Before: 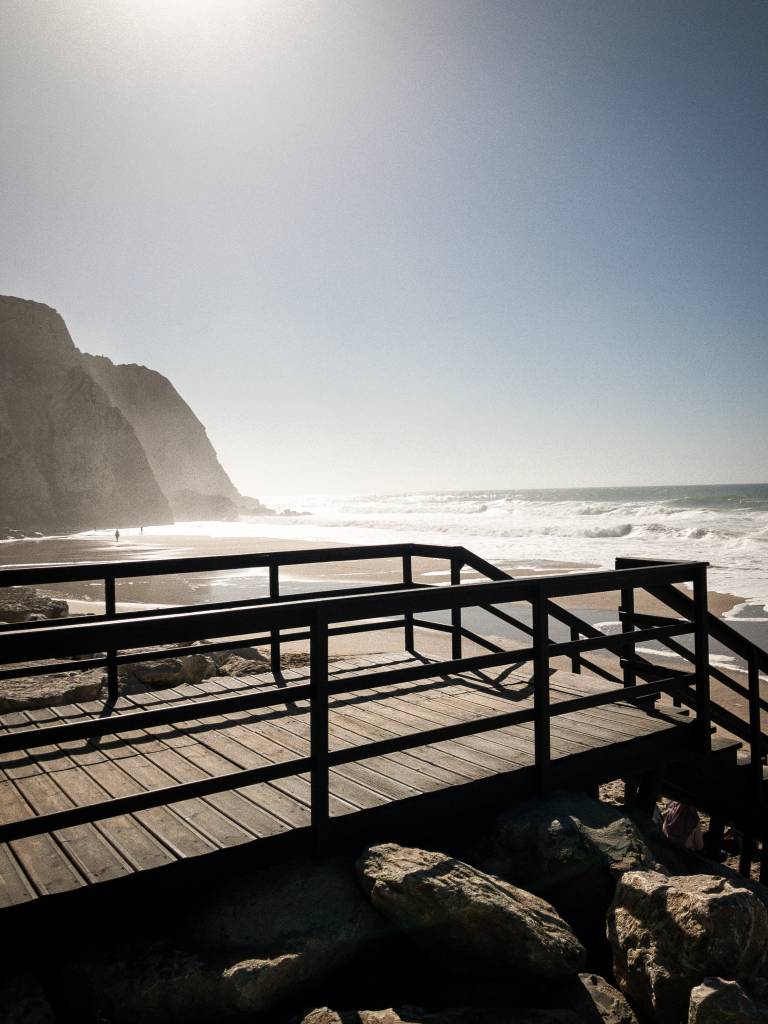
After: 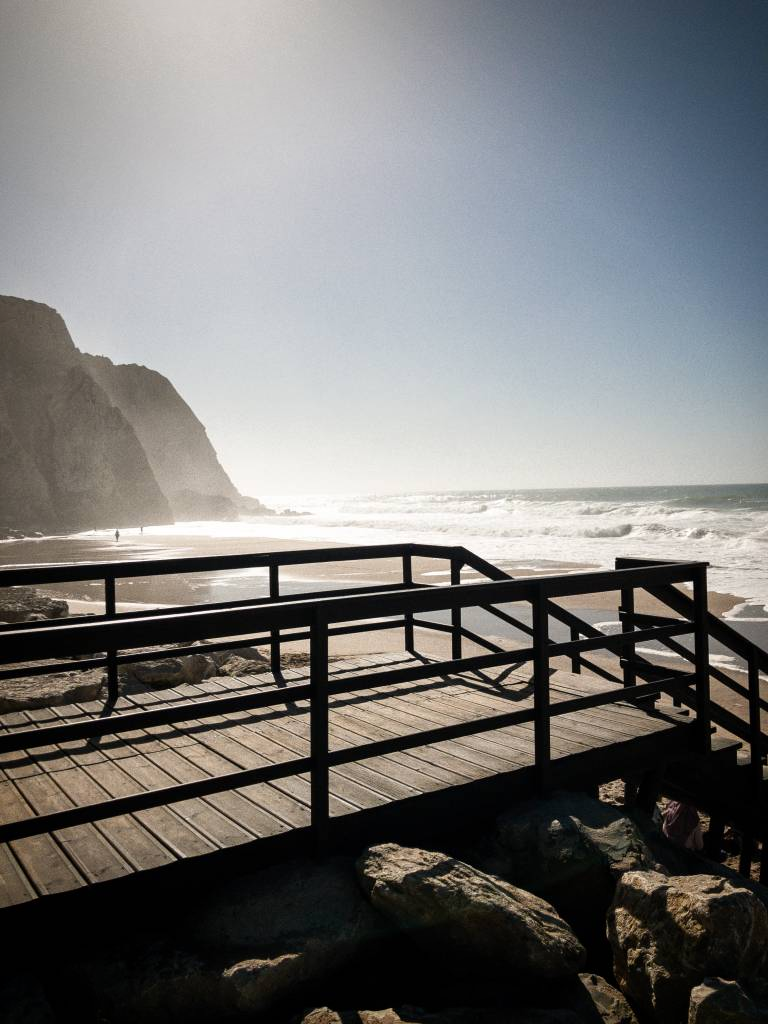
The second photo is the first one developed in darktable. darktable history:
vignetting: fall-off start 71.91%, saturation 0.383
